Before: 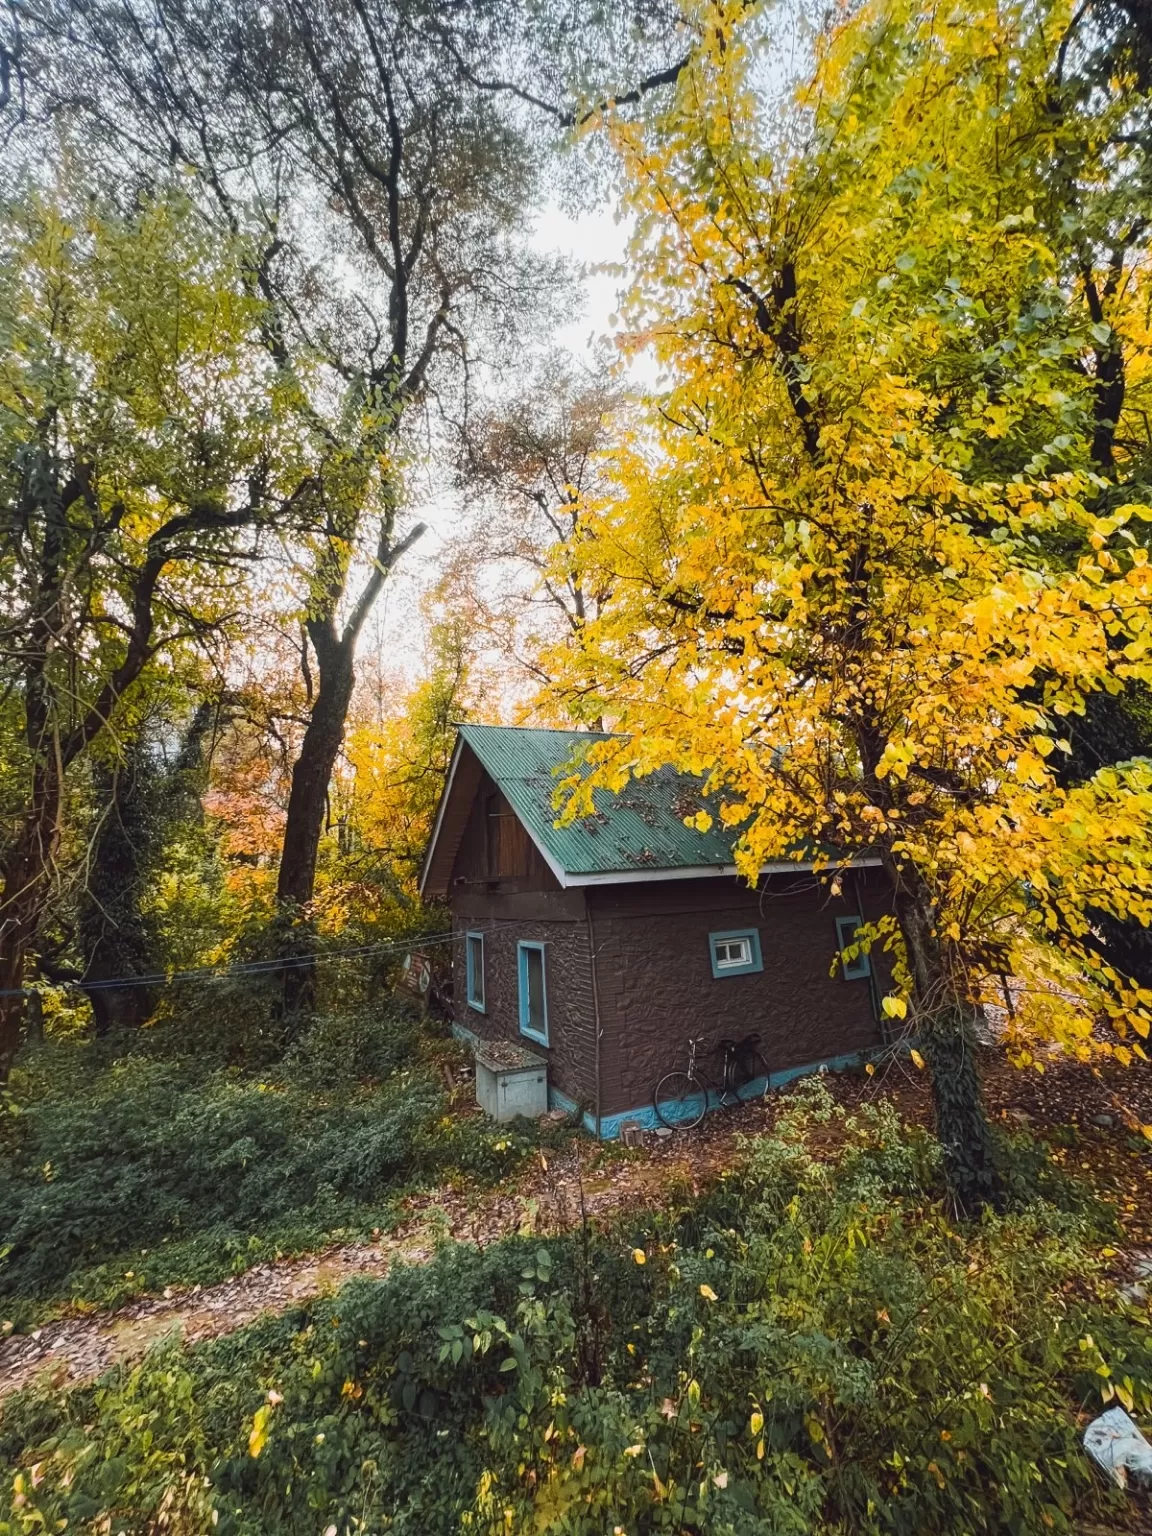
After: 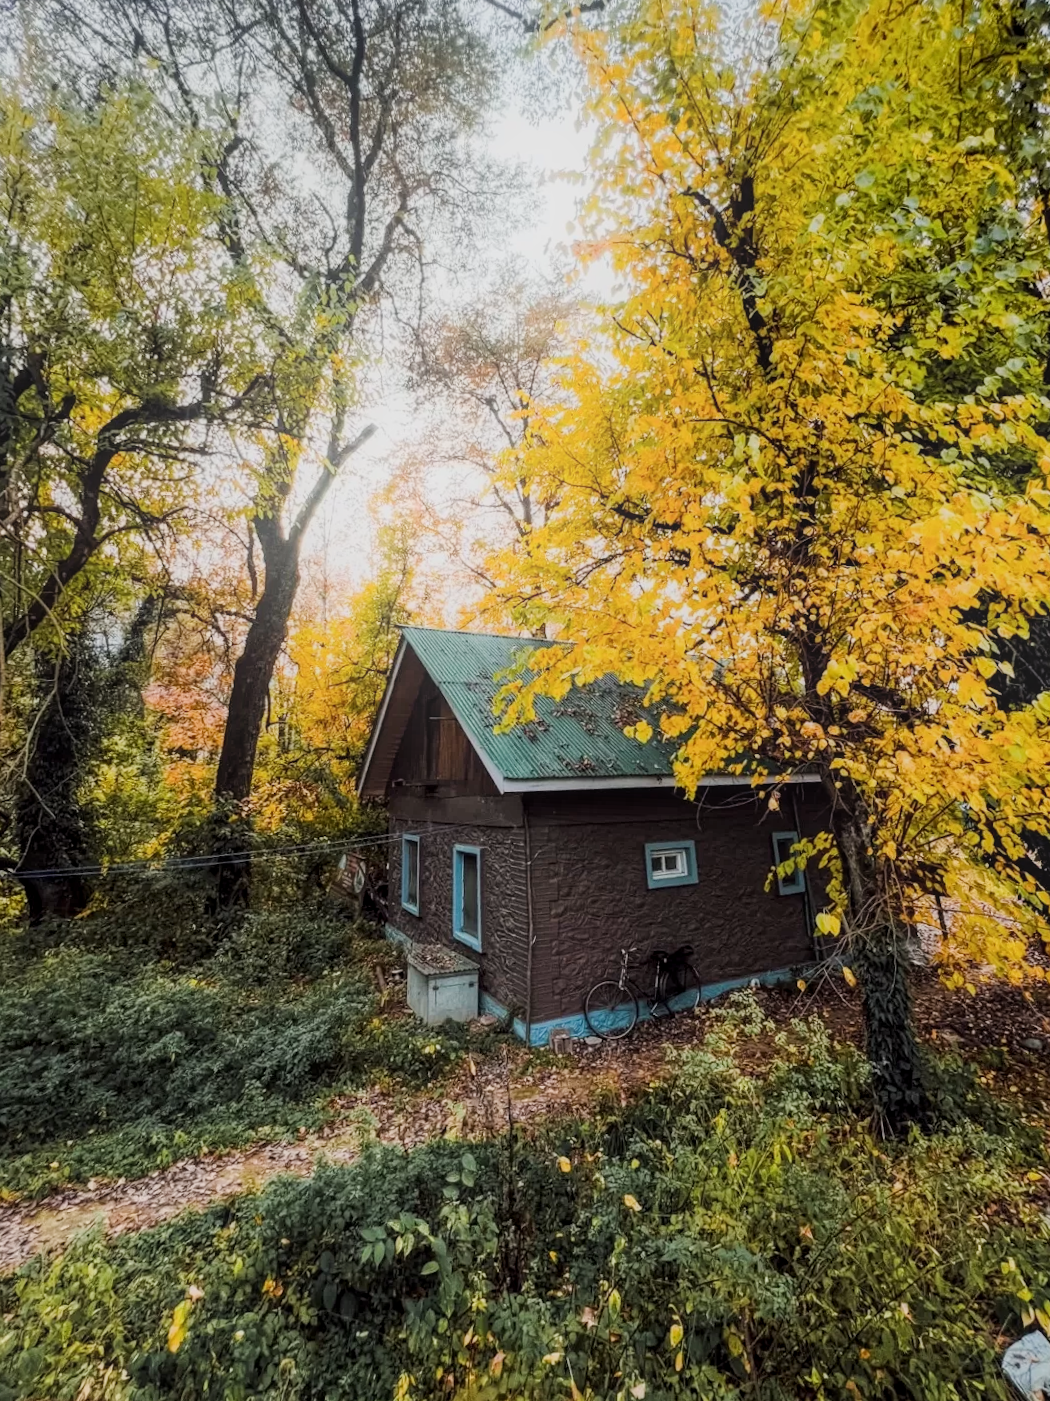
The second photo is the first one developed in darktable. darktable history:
bloom: on, module defaults
local contrast: on, module defaults
filmic rgb: black relative exposure -7.65 EV, white relative exposure 4.56 EV, hardness 3.61
crop and rotate: angle -1.96°, left 3.097%, top 4.154%, right 1.586%, bottom 0.529%
